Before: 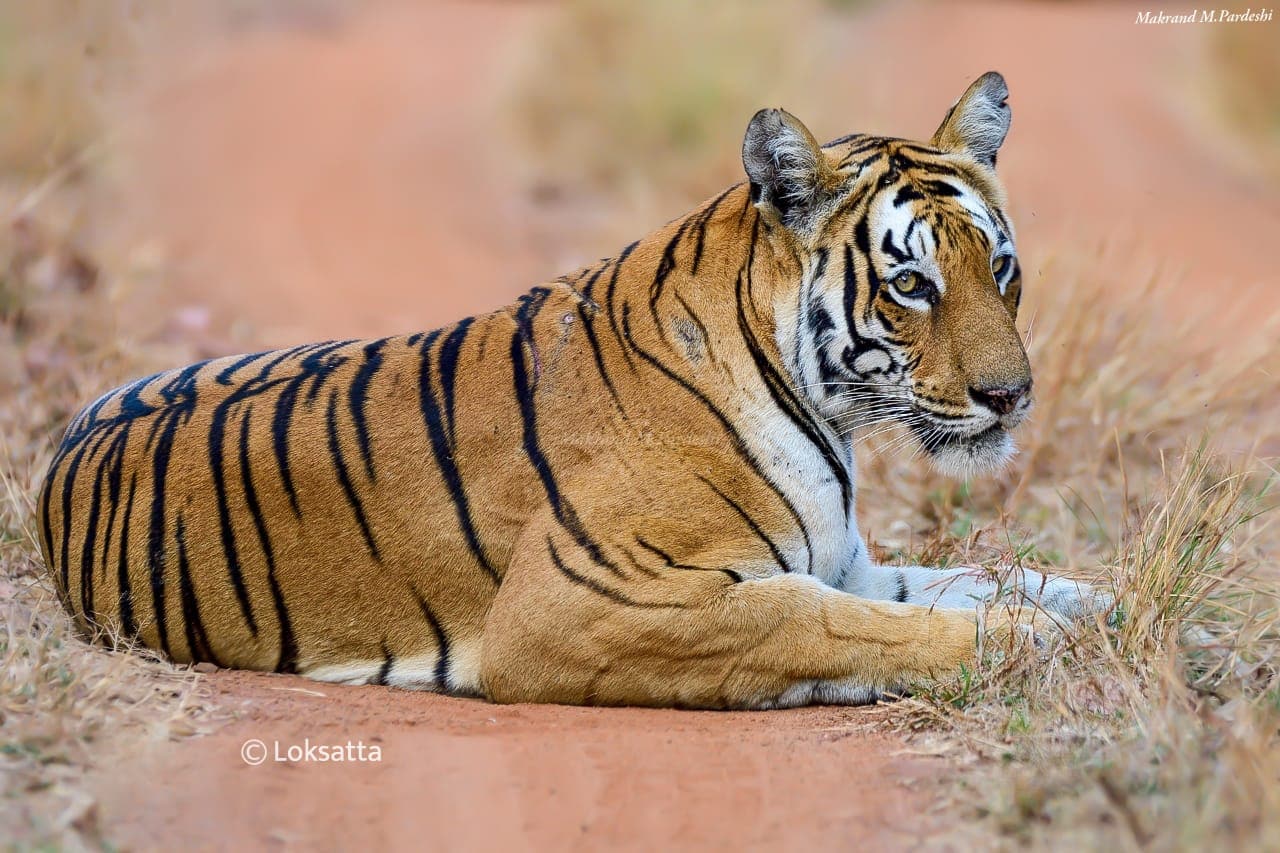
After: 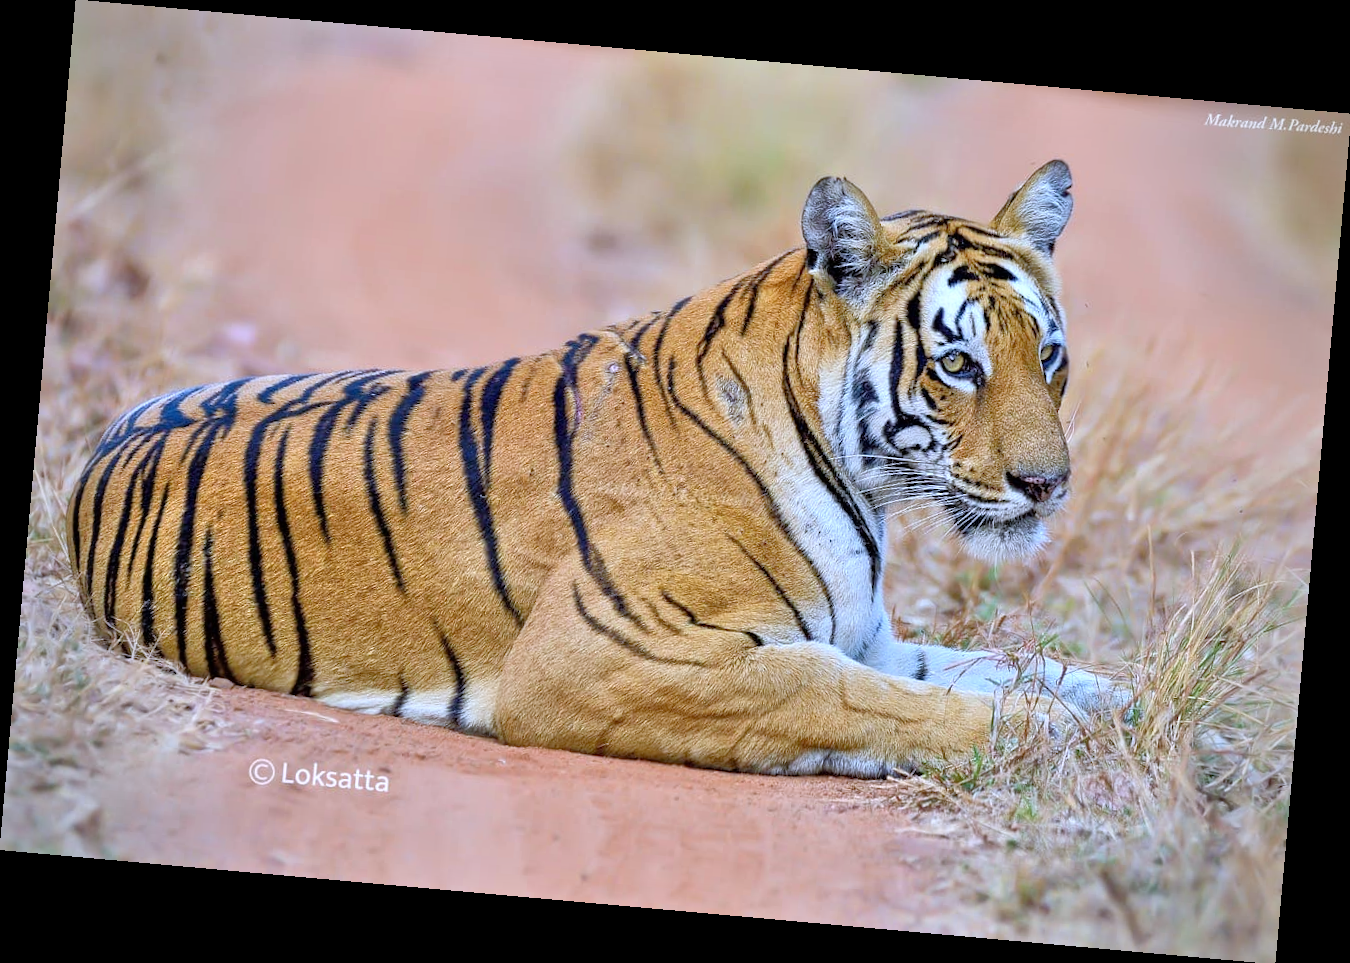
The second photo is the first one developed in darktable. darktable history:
tone equalizer: -7 EV 0.15 EV, -6 EV 0.6 EV, -5 EV 1.15 EV, -4 EV 1.33 EV, -3 EV 1.15 EV, -2 EV 0.6 EV, -1 EV 0.15 EV, mask exposure compensation -0.5 EV
rotate and perspective: rotation 5.12°, automatic cropping off
white balance: red 0.948, green 1.02, blue 1.176
vignetting: on, module defaults
